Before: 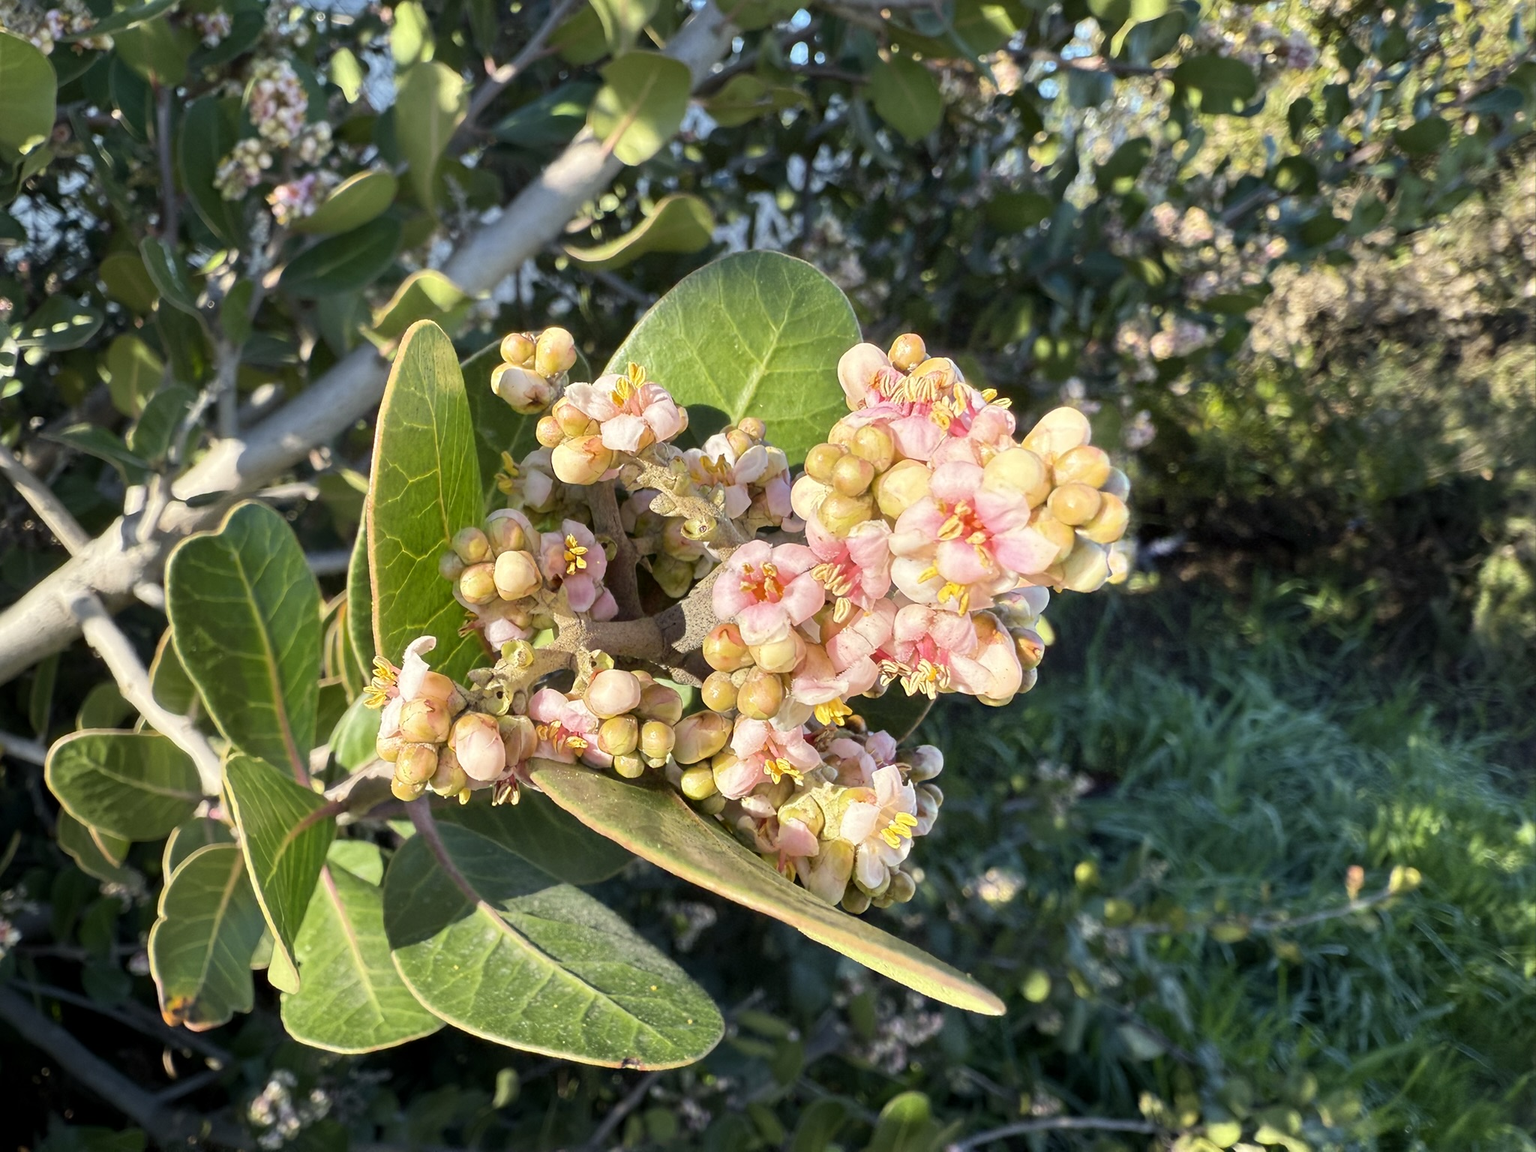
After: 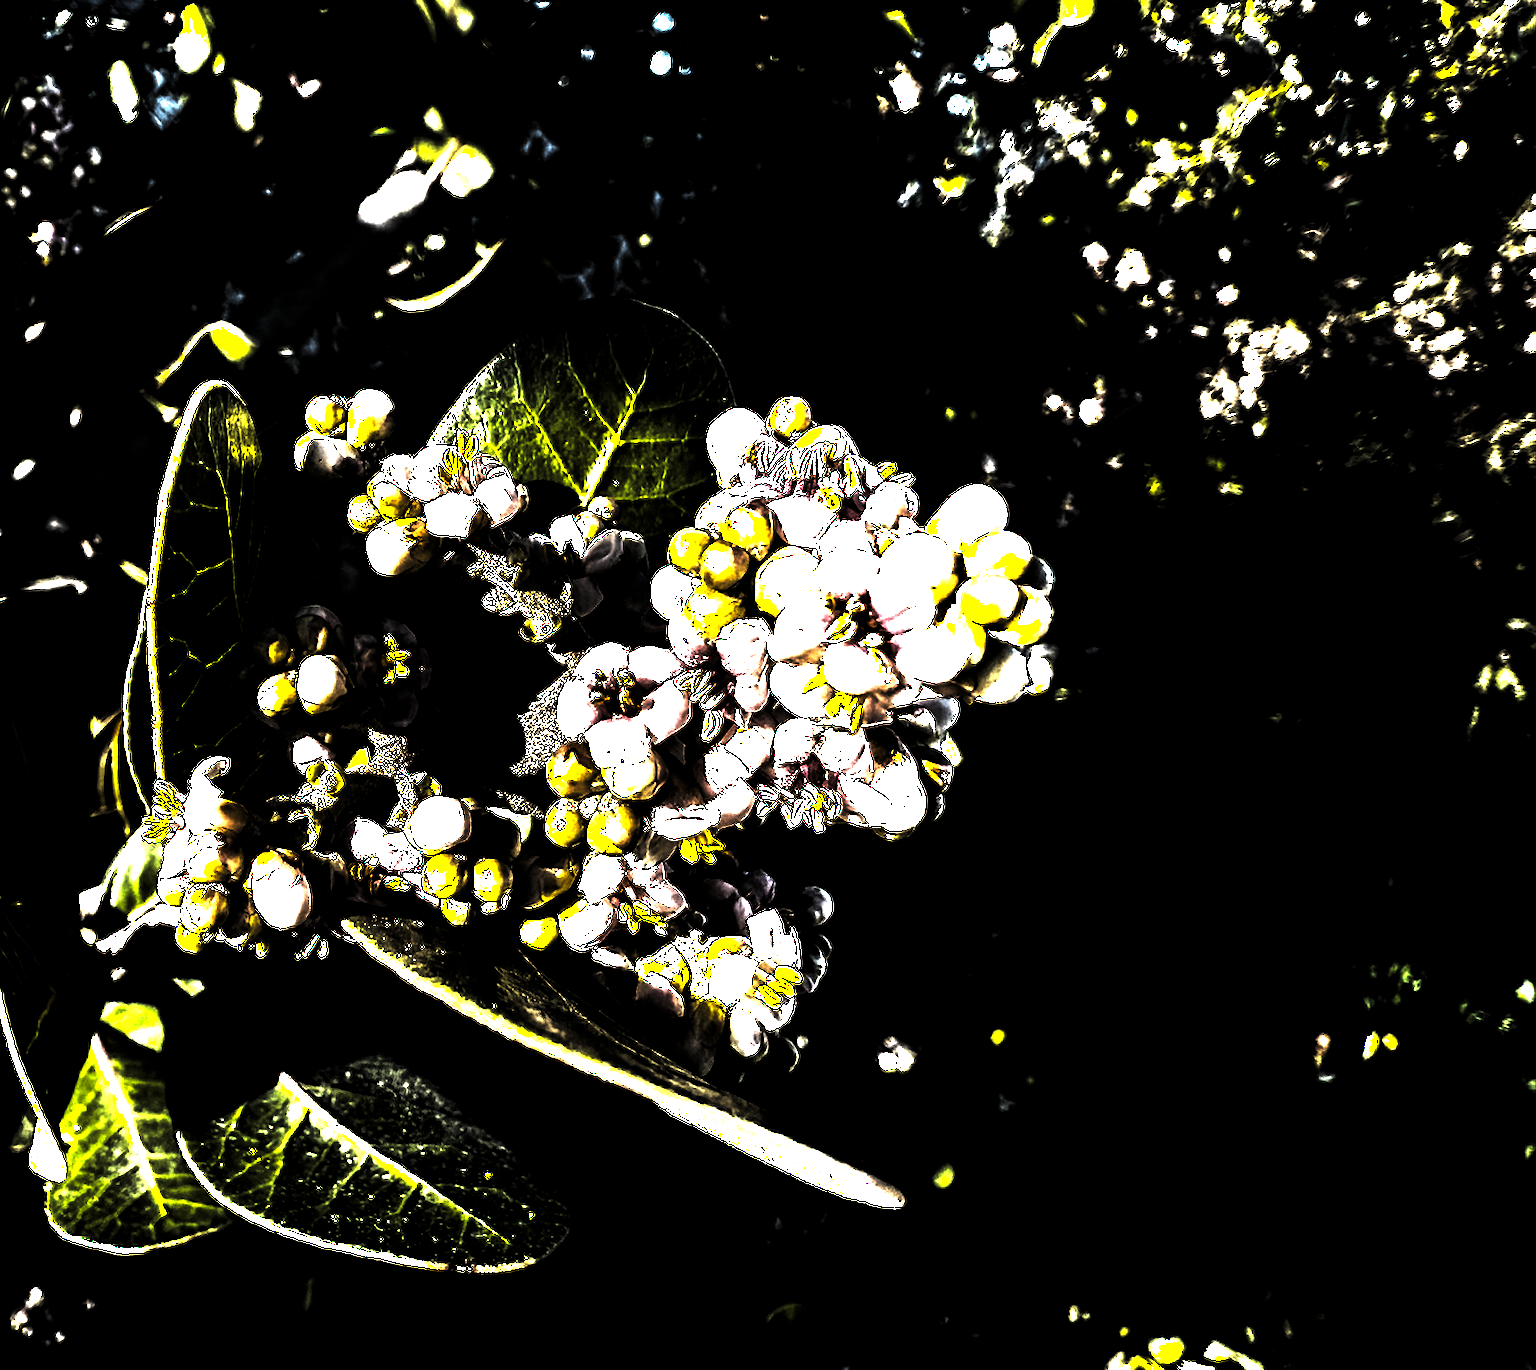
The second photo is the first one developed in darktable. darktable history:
color balance rgb: perceptual saturation grading › global saturation 29.86%, global vibrance 20%
levels: white 99.9%, levels [0.721, 0.937, 0.997]
contrast brightness saturation: saturation -0.025
crop: left 15.902%
exposure: black level correction -0.005, exposure 1.003 EV, compensate highlight preservation false
